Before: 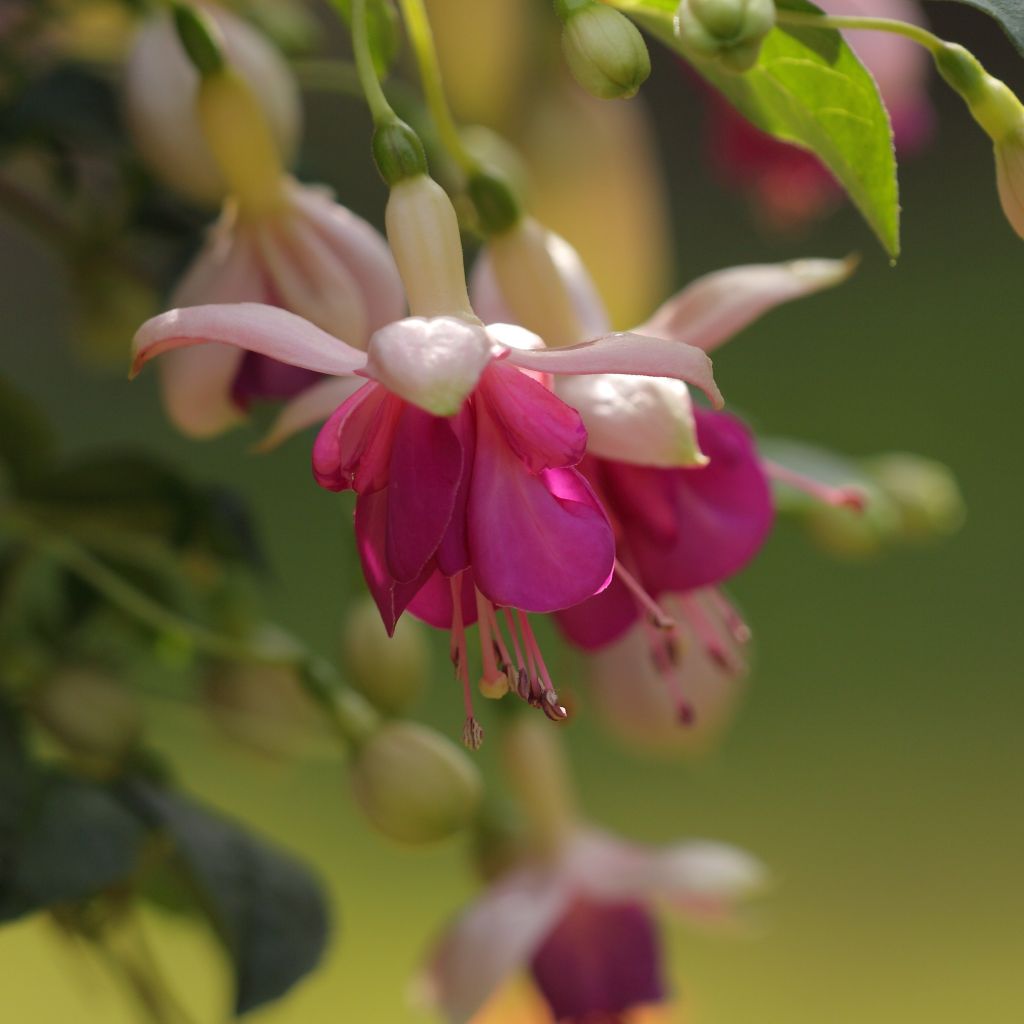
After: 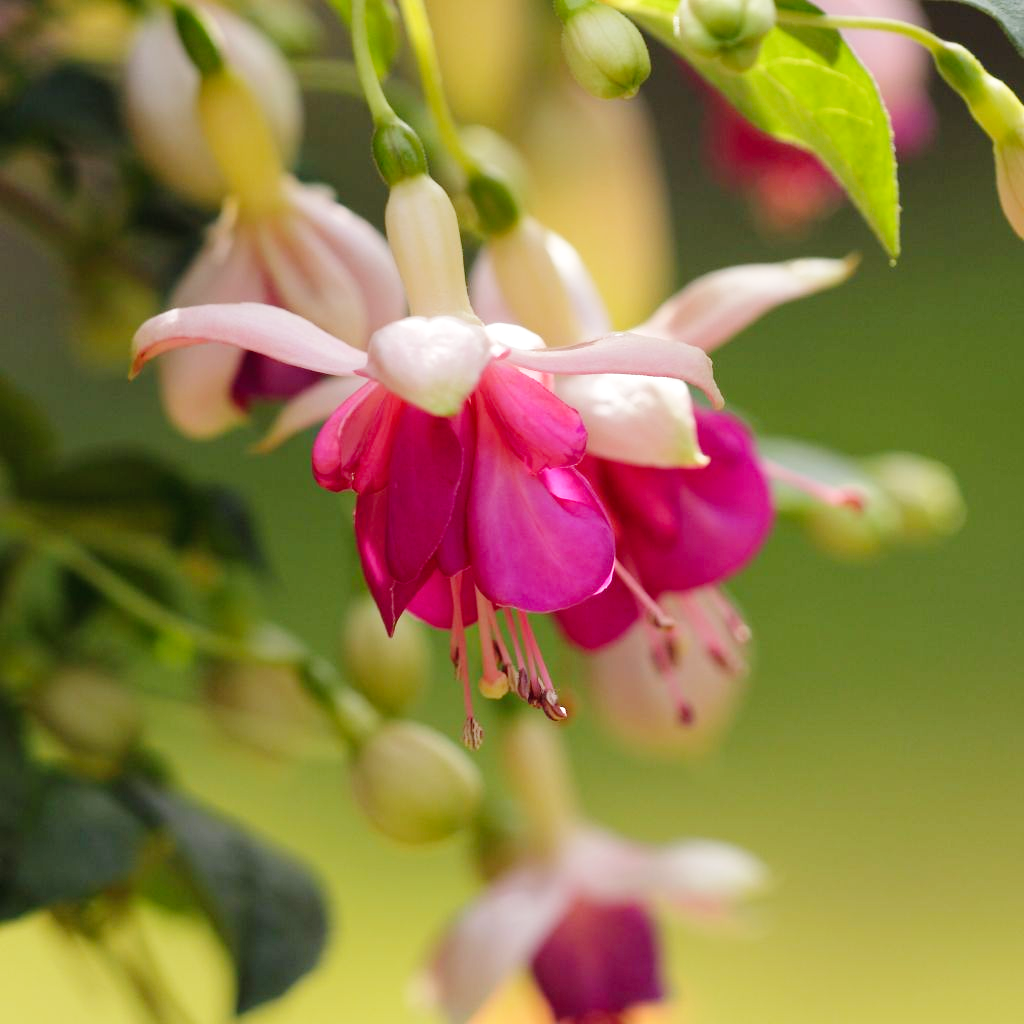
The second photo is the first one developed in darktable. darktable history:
base curve: curves: ch0 [(0, 0) (0.008, 0.007) (0.022, 0.029) (0.048, 0.089) (0.092, 0.197) (0.191, 0.399) (0.275, 0.534) (0.357, 0.65) (0.477, 0.78) (0.542, 0.833) (0.799, 0.973) (1, 1)], preserve colors none
